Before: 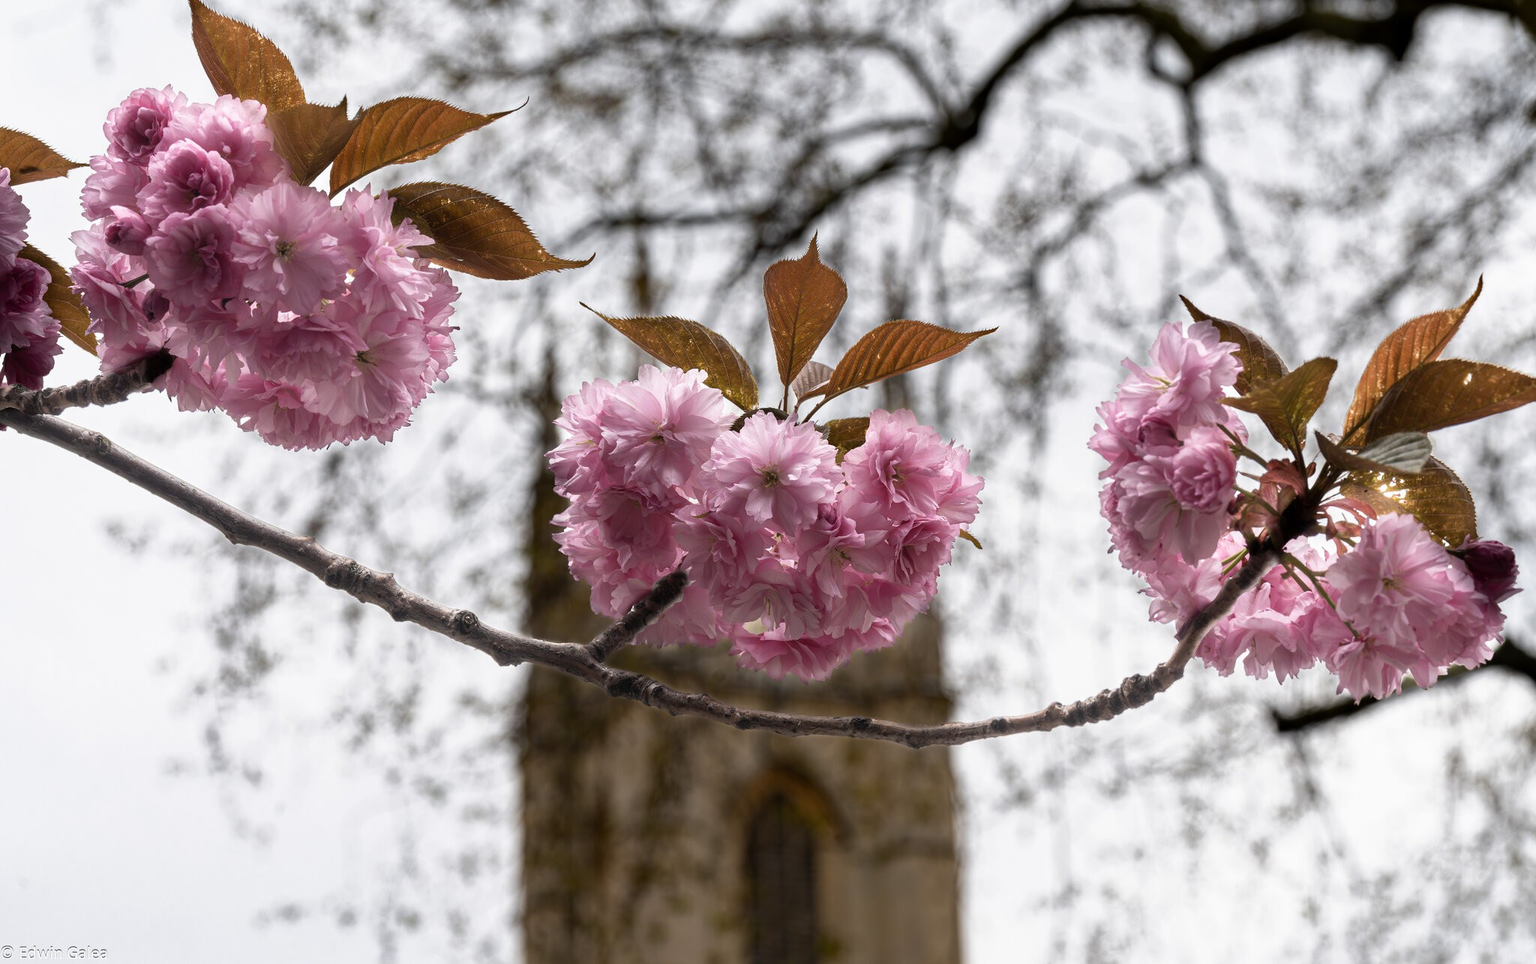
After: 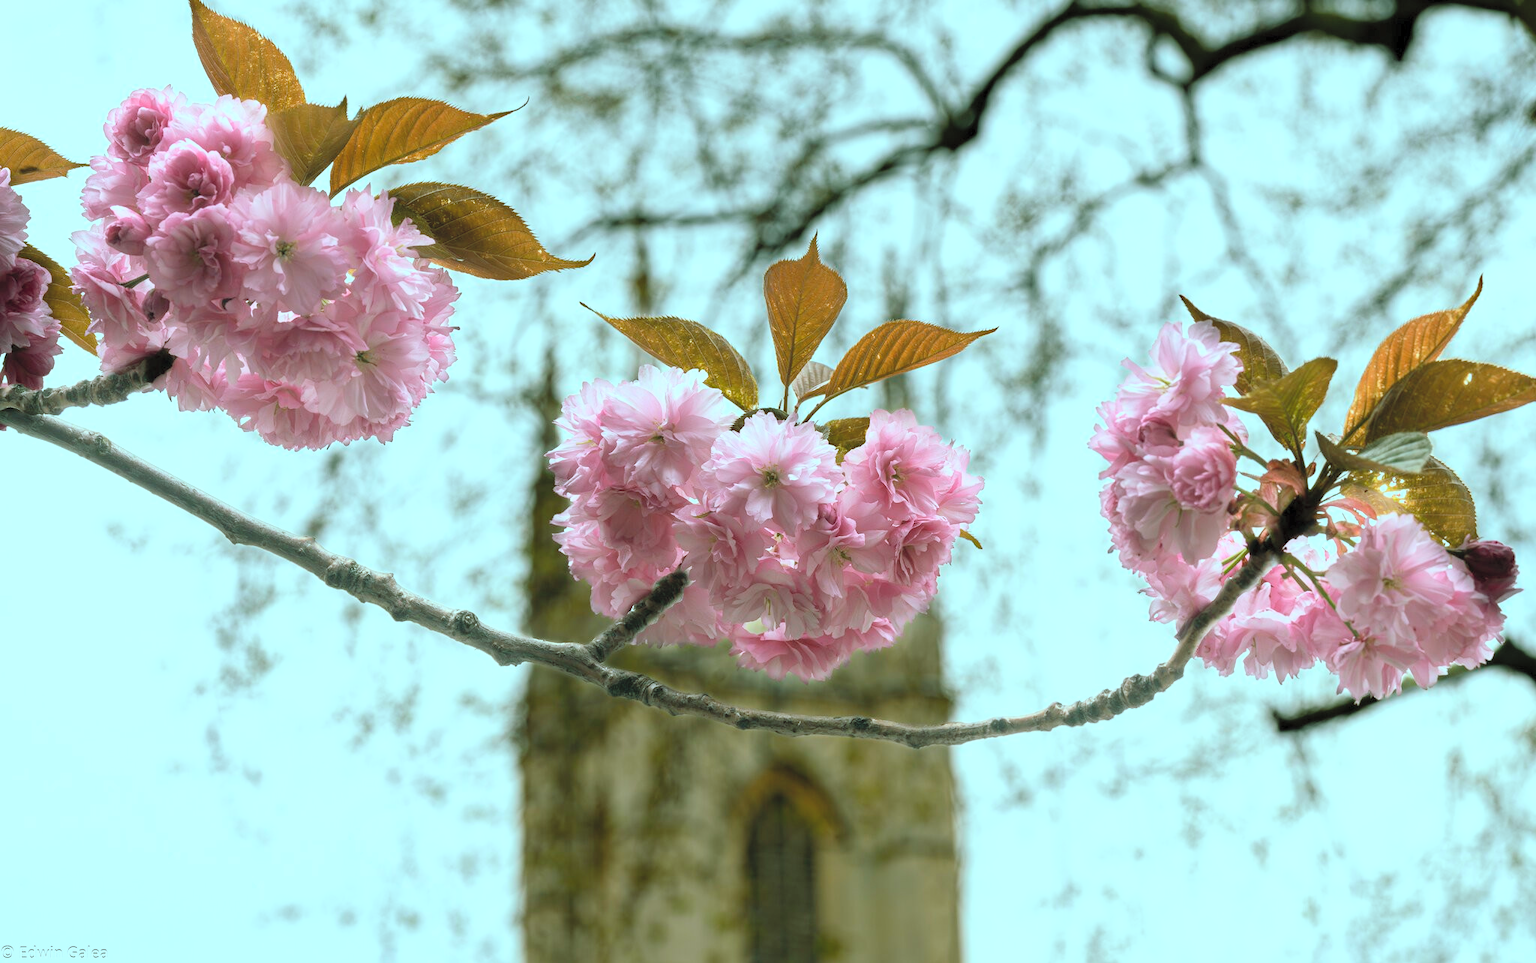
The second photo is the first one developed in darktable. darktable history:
color balance rgb: shadows lift › chroma 11.71%, shadows lift › hue 133.46°, highlights gain › chroma 4%, highlights gain › hue 200.2°, perceptual saturation grading › global saturation 18.05%
contrast brightness saturation: contrast 0.1, brightness 0.3, saturation 0.14
